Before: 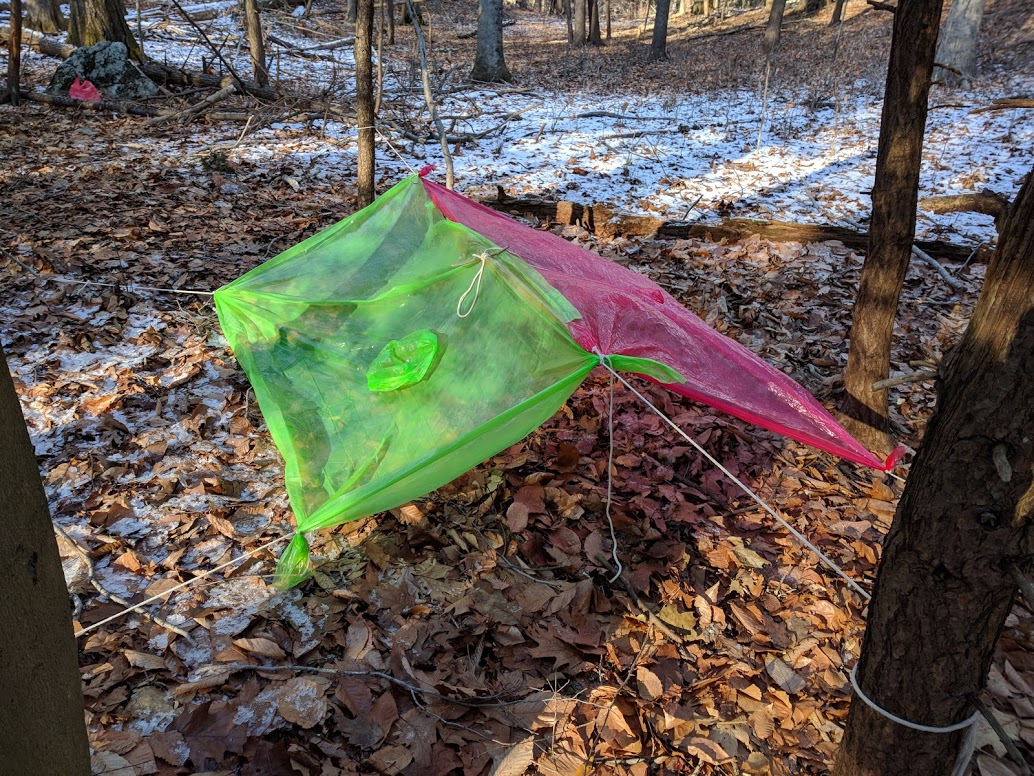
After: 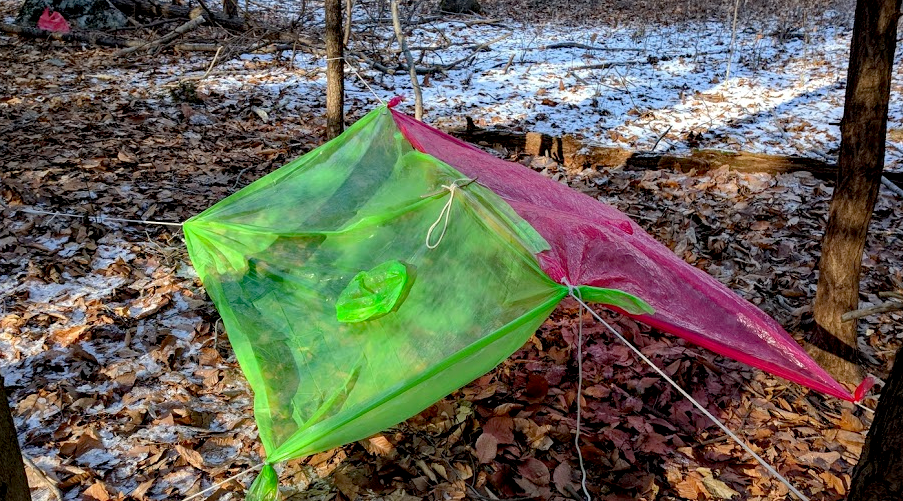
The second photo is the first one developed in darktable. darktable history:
exposure: black level correction 0.01, exposure 0.014 EV, compensate highlight preservation false
haze removal: compatibility mode true, adaptive false
crop: left 3.015%, top 8.969%, right 9.647%, bottom 26.457%
